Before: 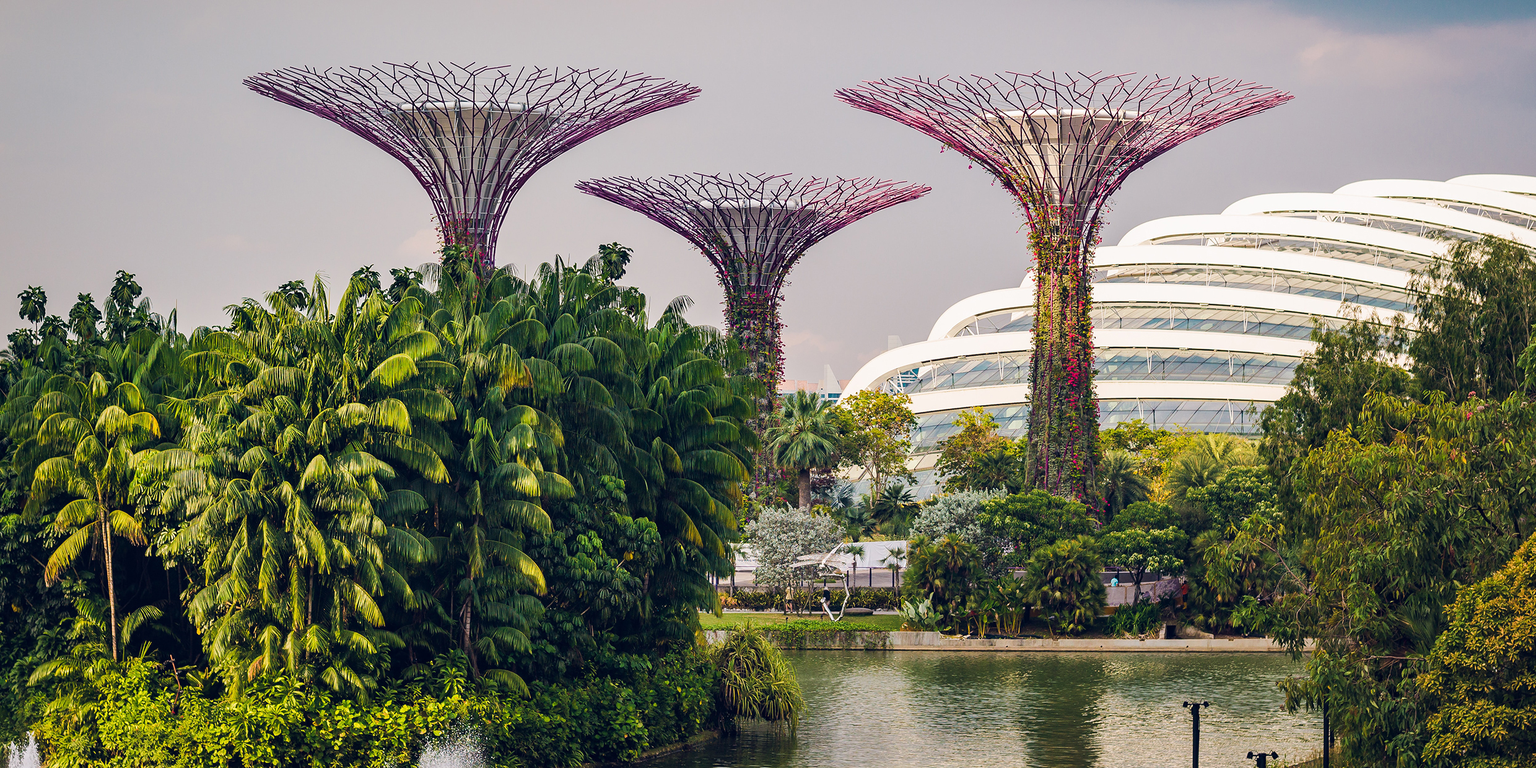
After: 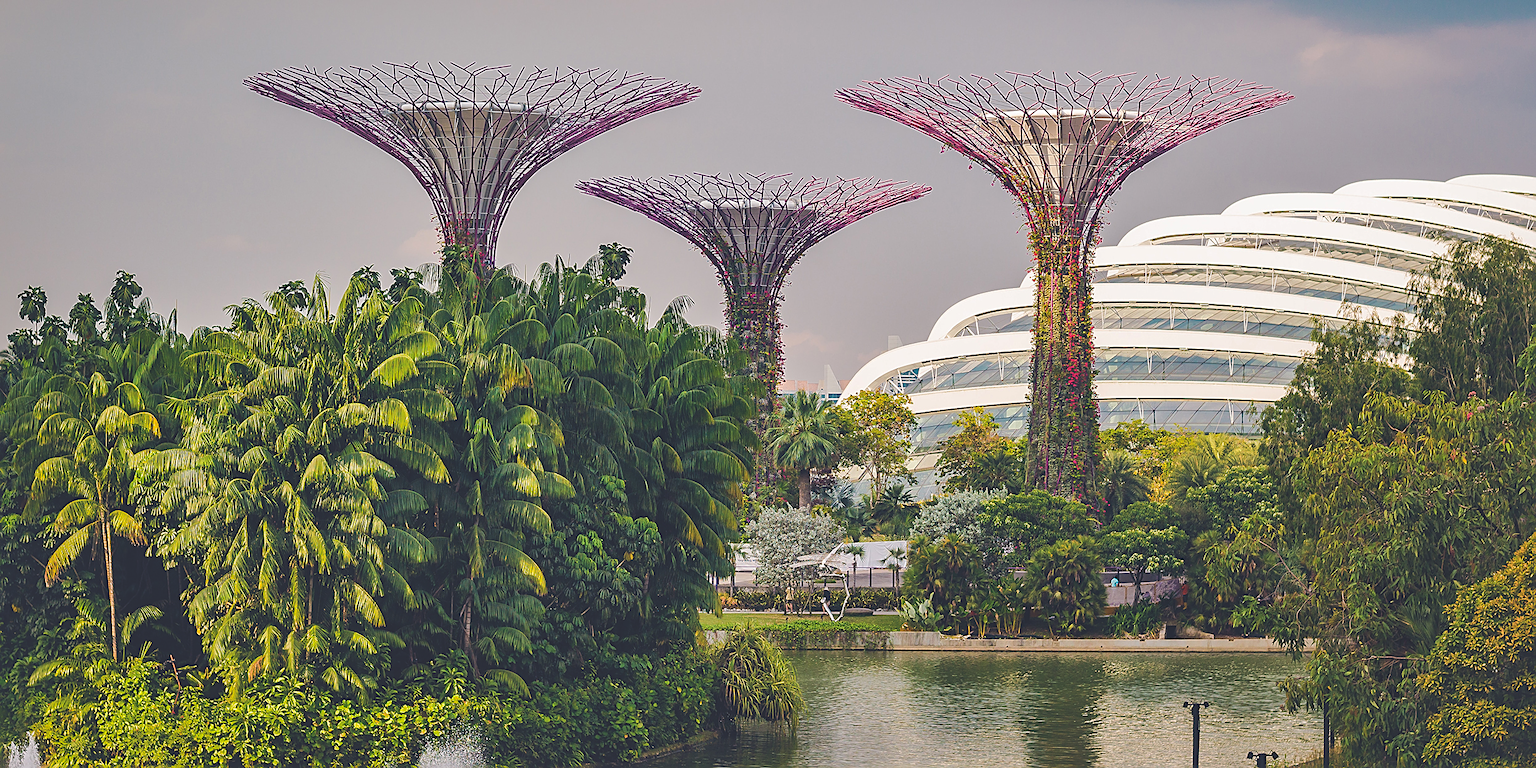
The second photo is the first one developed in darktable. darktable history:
shadows and highlights: on, module defaults
sharpen: on, module defaults
exposure: black level correction -0.016, compensate exposure bias true, compensate highlight preservation false
